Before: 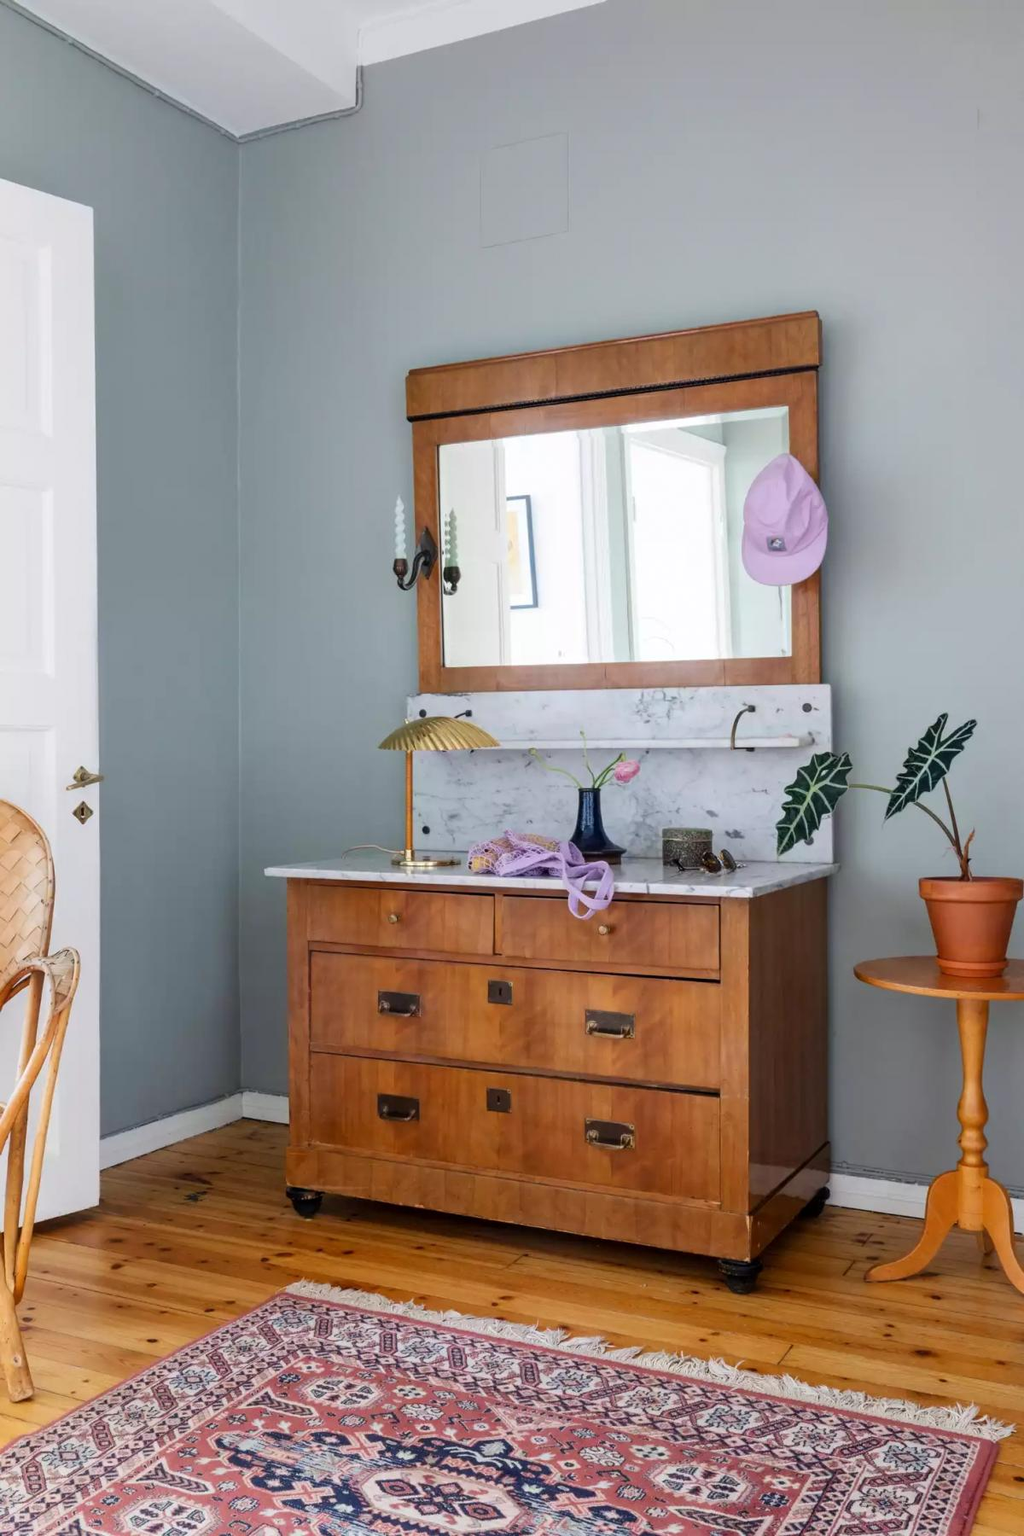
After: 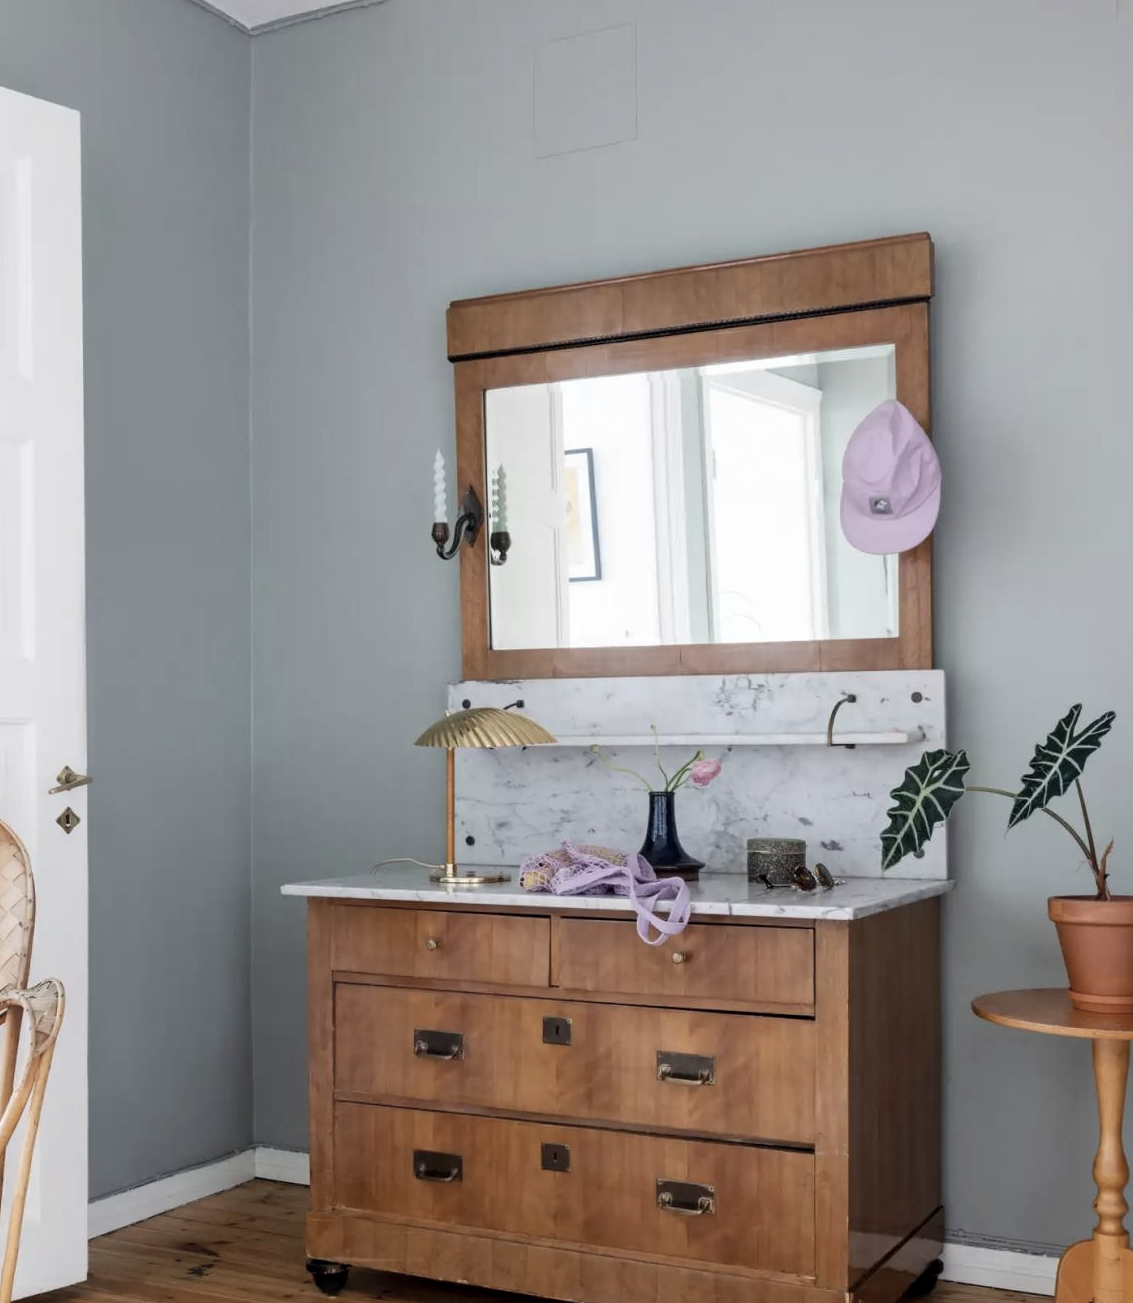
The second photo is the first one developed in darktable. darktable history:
exposure: black level correction 0.002, compensate exposure bias true, compensate highlight preservation false
color calibration: illuminant same as pipeline (D50), adaptation XYZ, x 0.346, y 0.359, temperature 5019.68 K
color correction: highlights b* -0.014, saturation 0.62
crop: left 2.419%, top 7.361%, right 3.134%, bottom 20.248%
